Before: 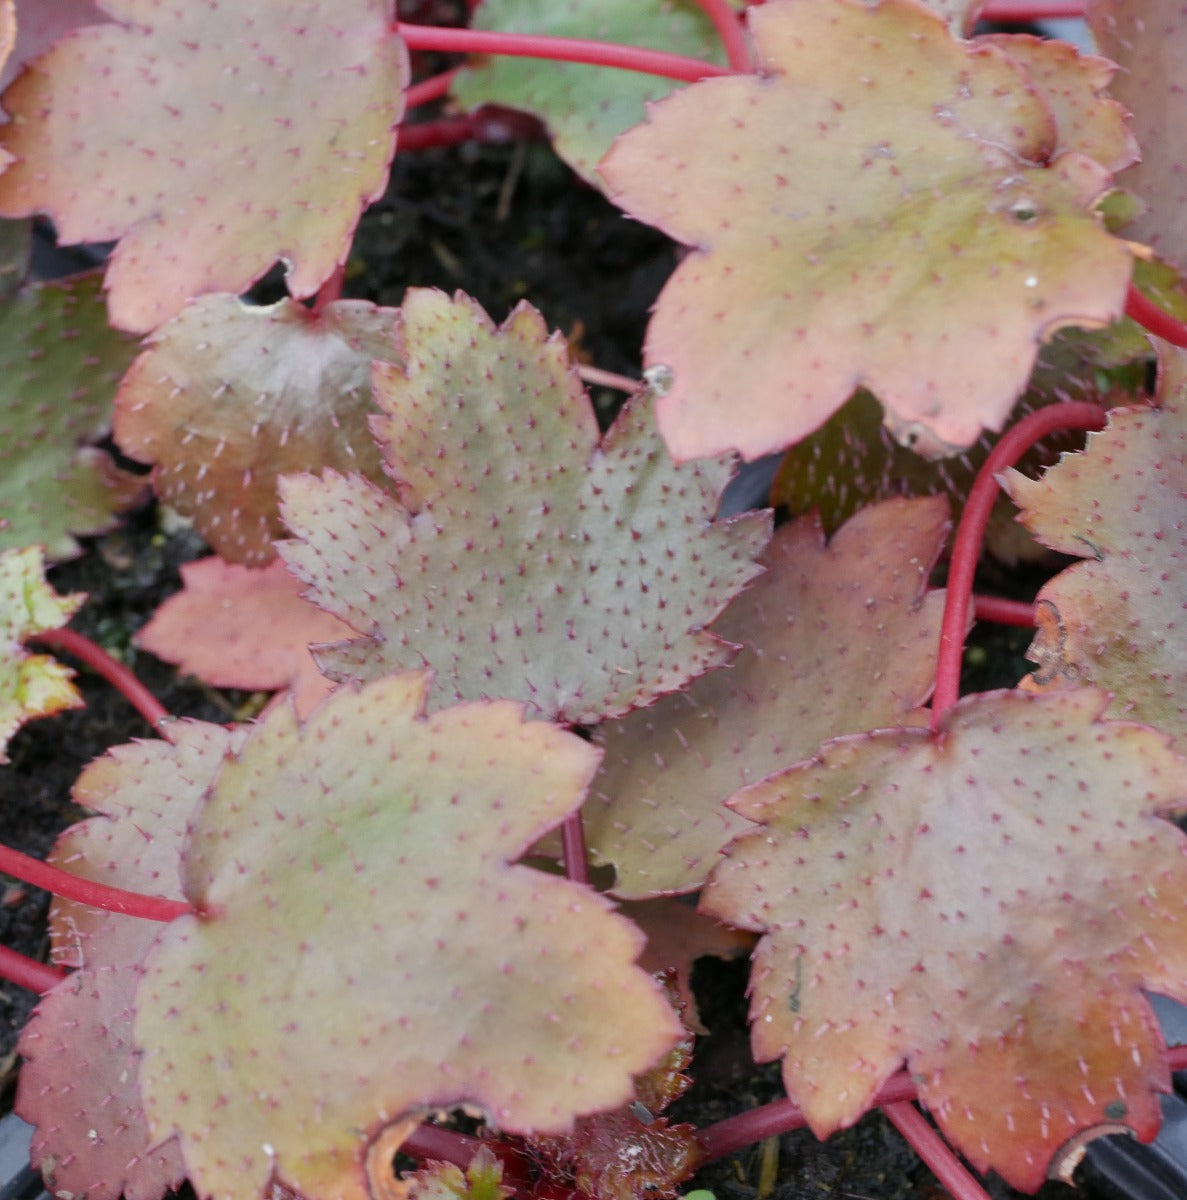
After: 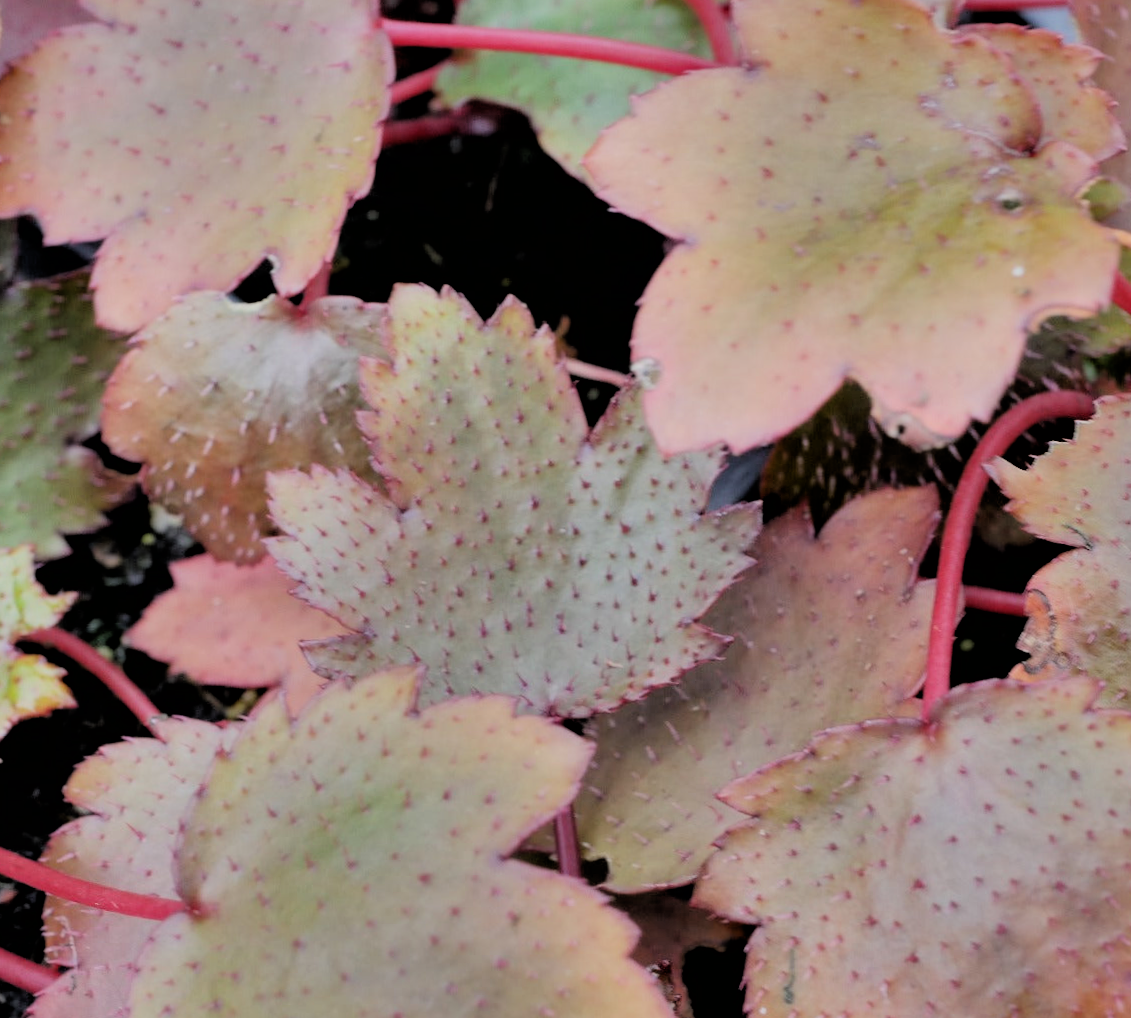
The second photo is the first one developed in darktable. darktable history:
exposure: exposure 0.202 EV, compensate highlight preservation false
filmic rgb: black relative exposure -2.93 EV, white relative exposure 4.56 EV, hardness 1.73, contrast 1.25, color science v6 (2022), iterations of high-quality reconstruction 0
shadows and highlights: shadows 24.69, highlights -79.18, soften with gaussian
crop and rotate: angle 0.594°, left 0.396%, right 3.329%, bottom 14.245%
